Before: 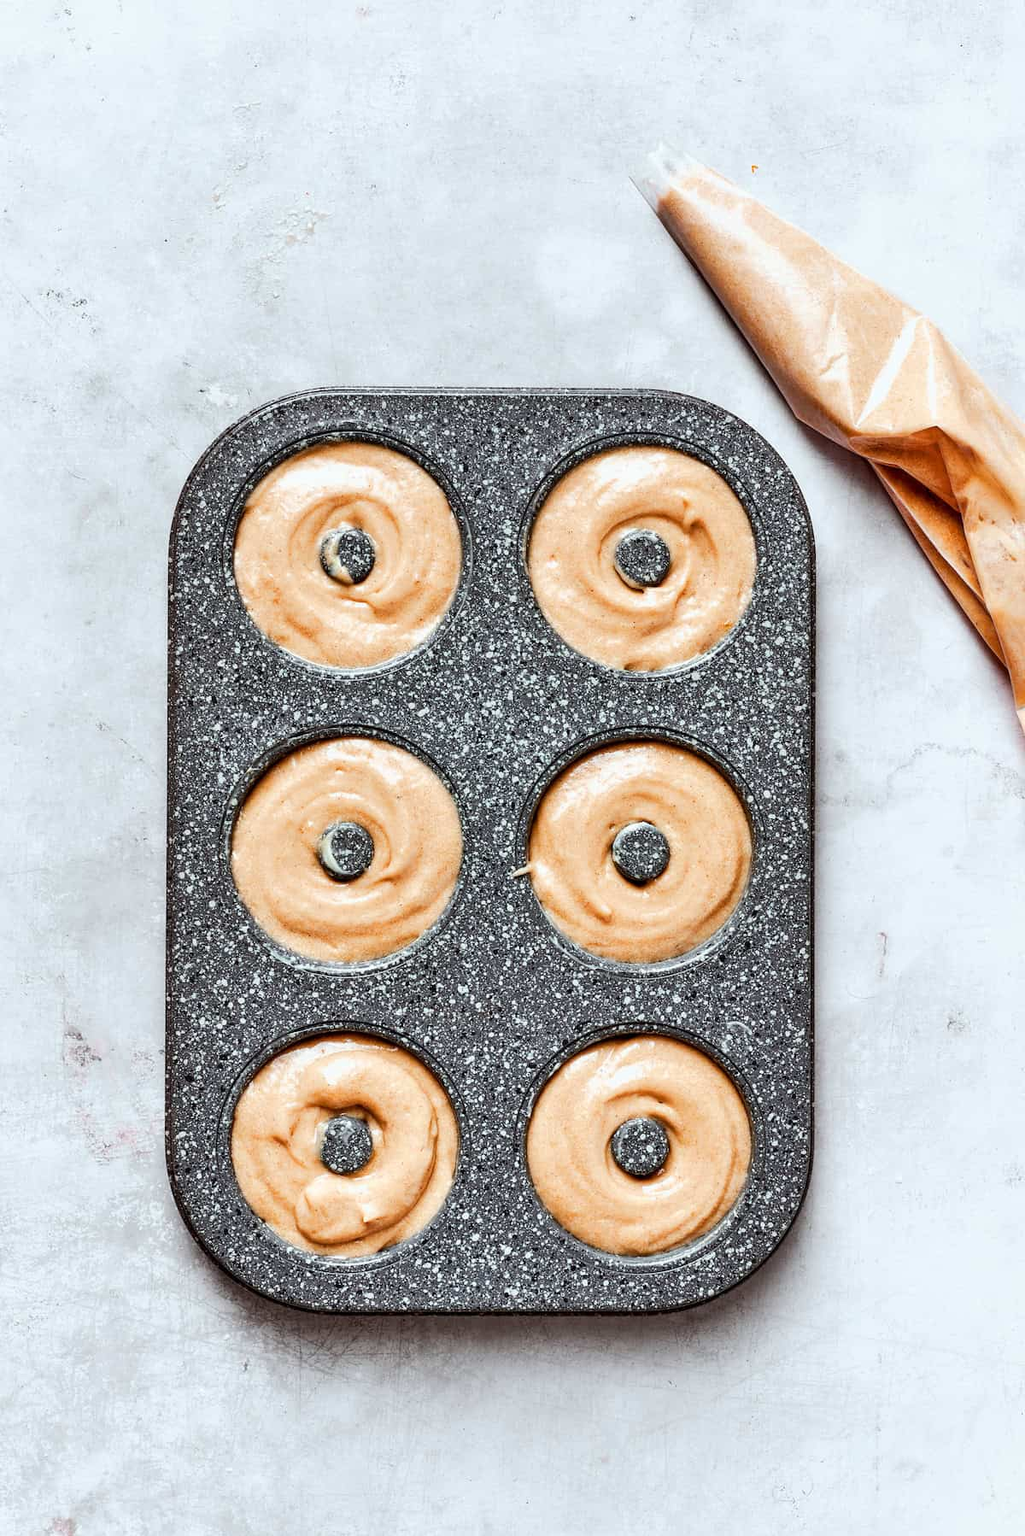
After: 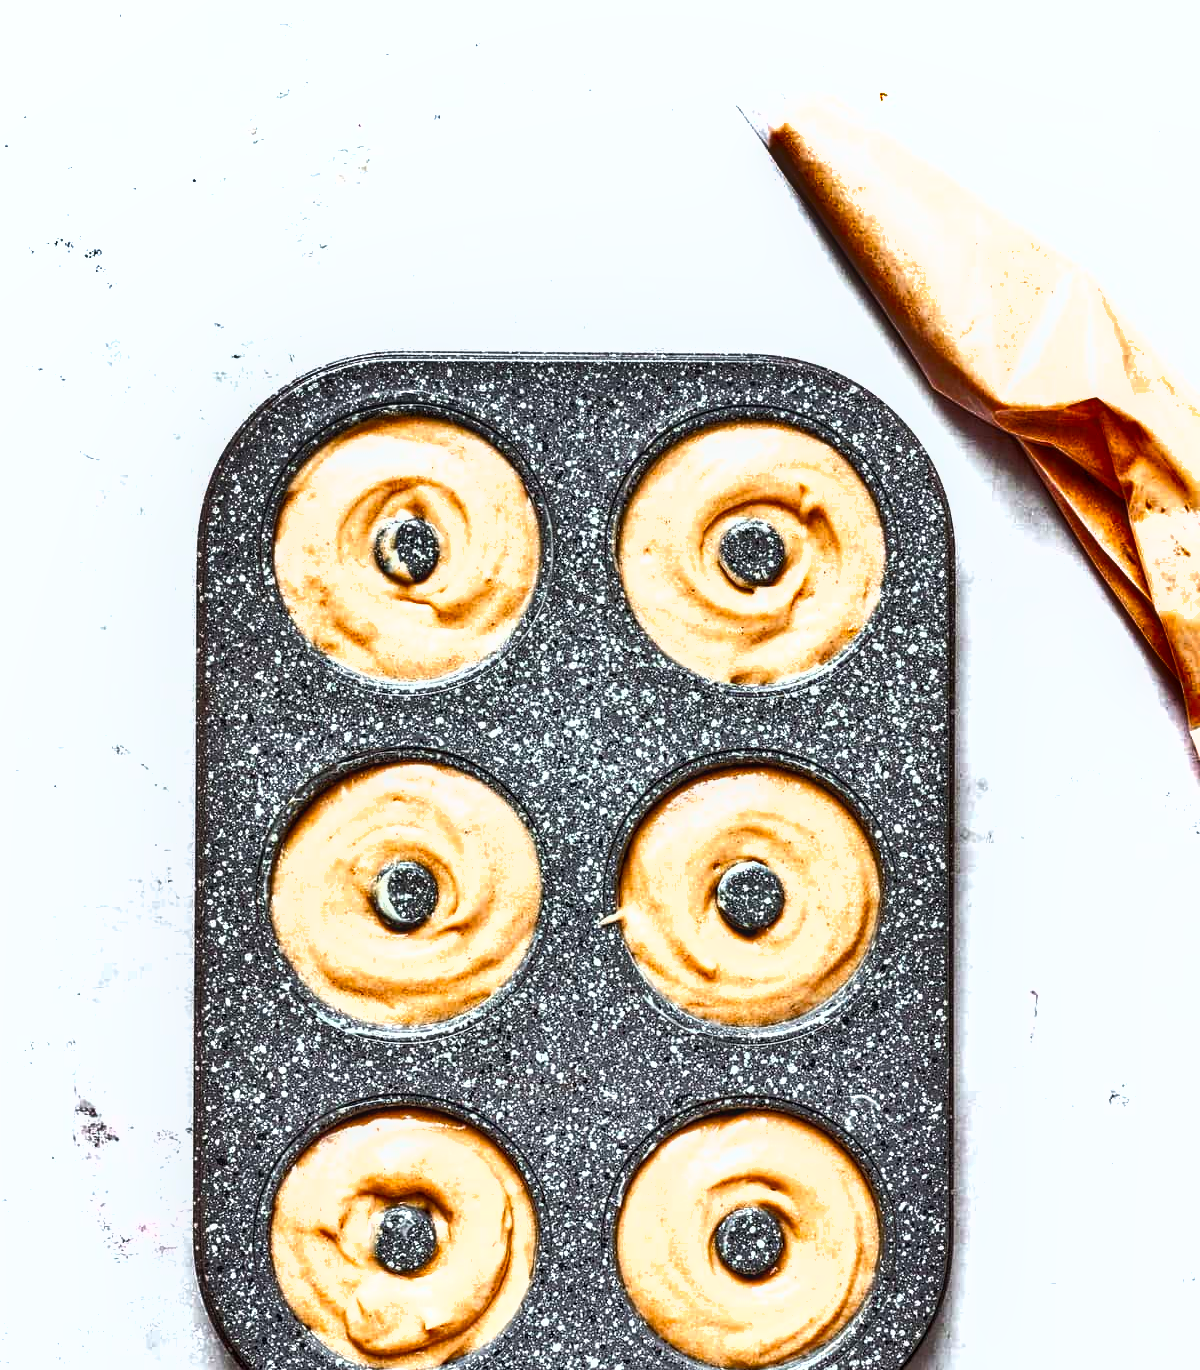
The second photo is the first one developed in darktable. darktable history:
local contrast: on, module defaults
shadows and highlights: shadows 30.6, highlights -62.64, soften with gaussian
crop: top 5.628%, bottom 18.144%
color balance rgb: linear chroma grading › global chroma 9.778%, perceptual saturation grading › global saturation 0.251%, perceptual brilliance grading › global brilliance 18.075%, global vibrance 20%
